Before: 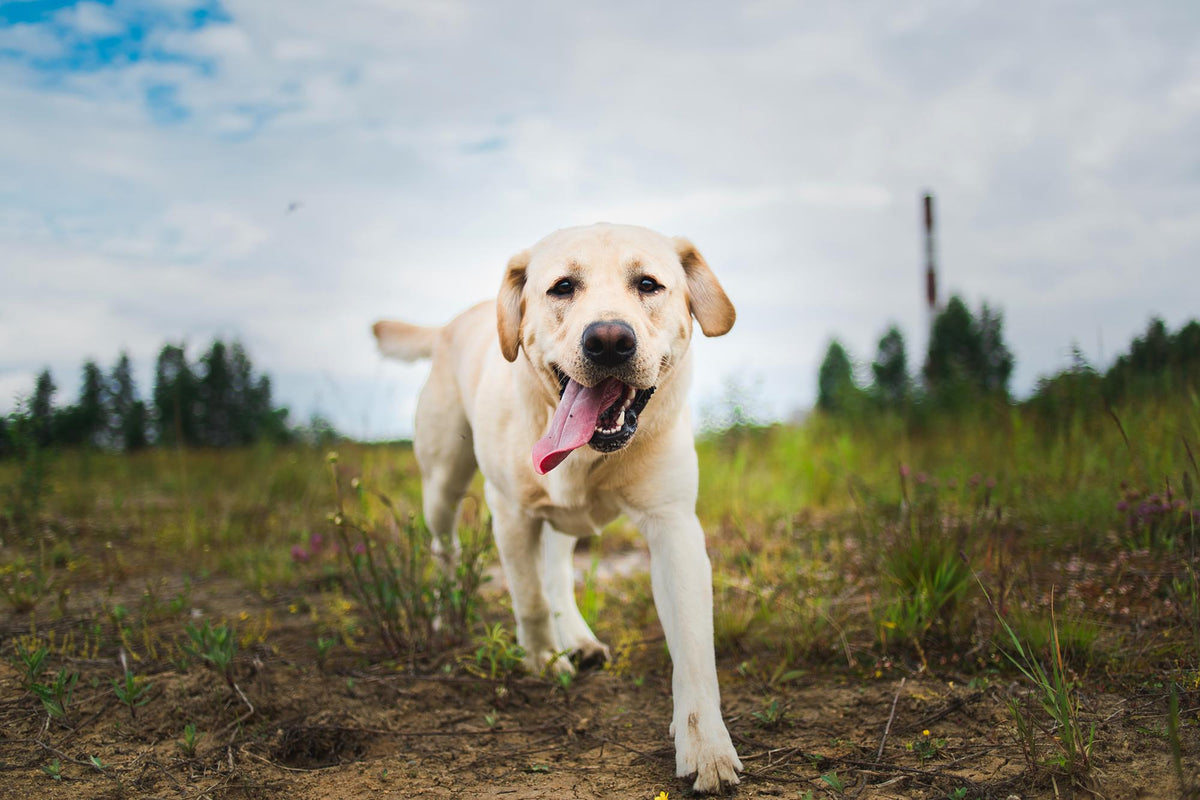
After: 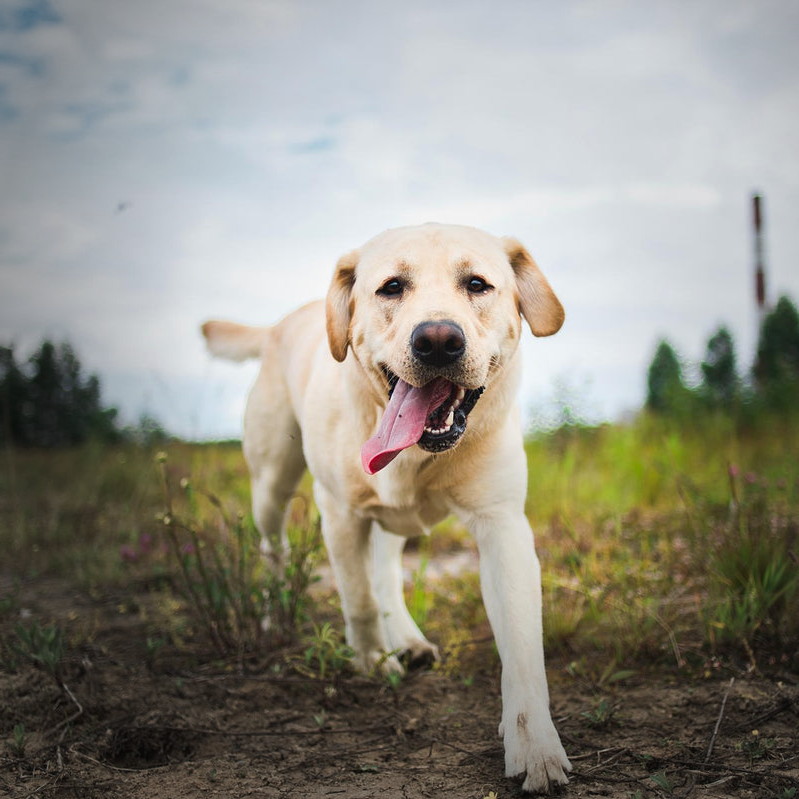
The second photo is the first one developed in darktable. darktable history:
vignetting: fall-off start 73.57%, center (0.22, -0.235)
crop and rotate: left 14.292%, right 19.041%
